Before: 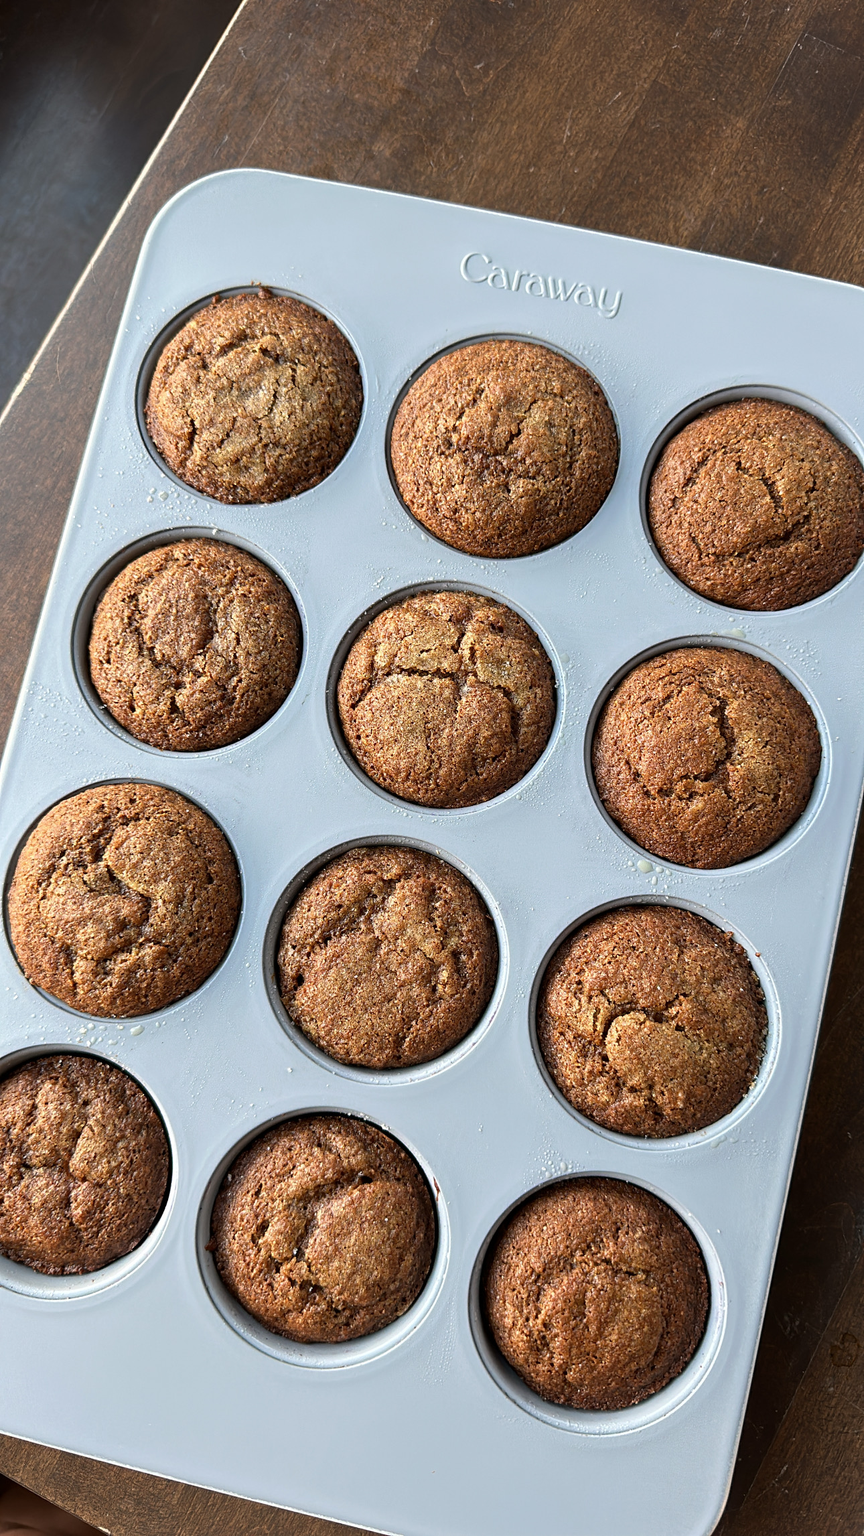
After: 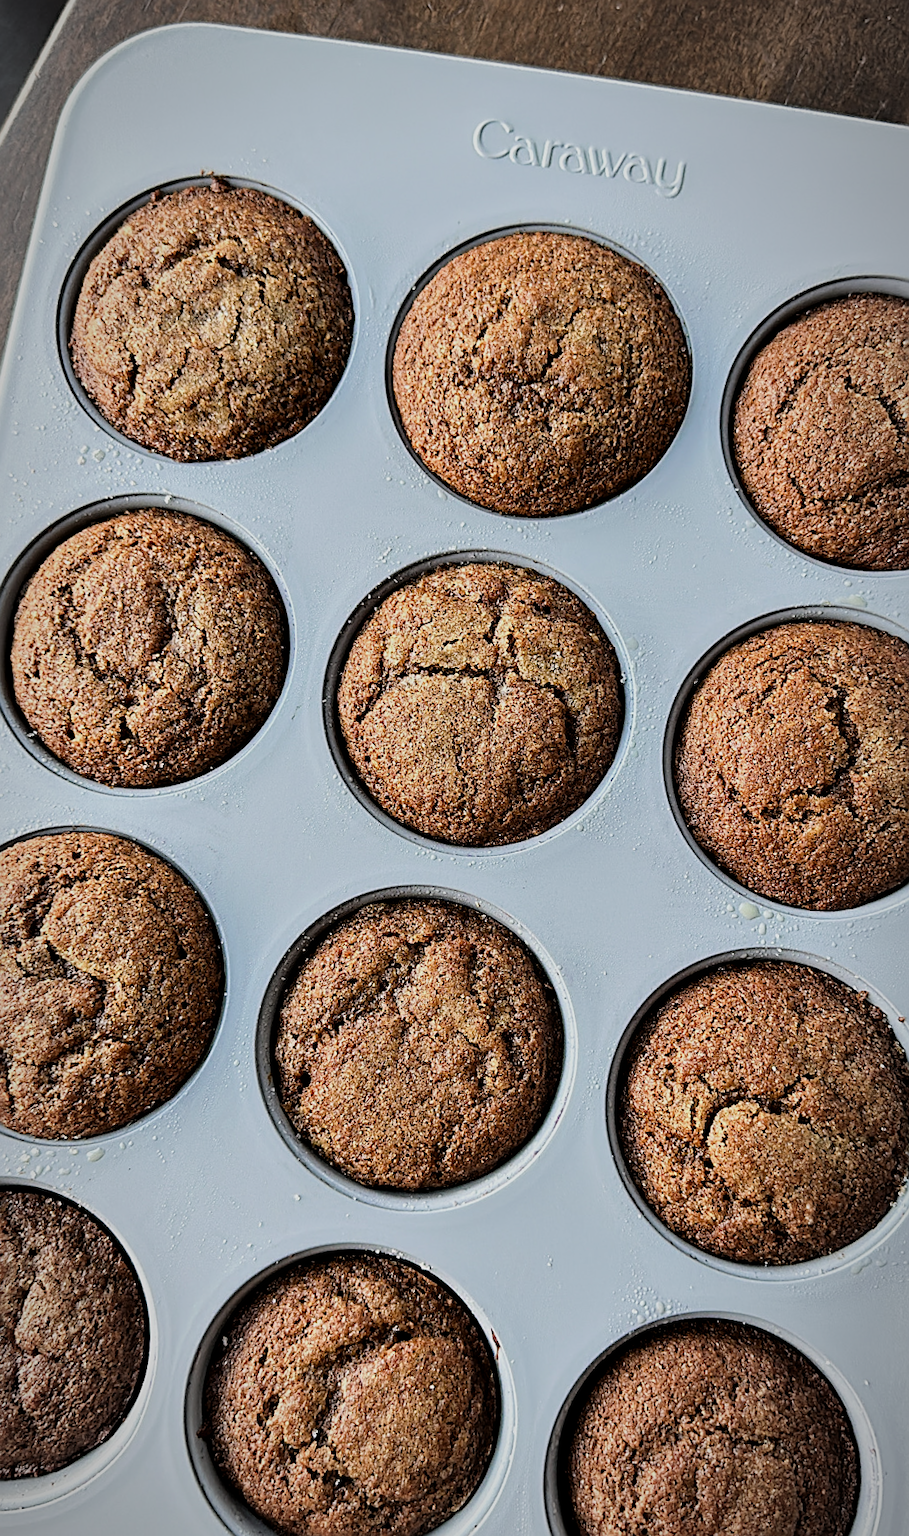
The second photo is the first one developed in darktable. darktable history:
color balance: on, module defaults
crop and rotate: left 11.831%, top 11.346%, right 13.429%, bottom 13.899%
white balance: emerald 1
filmic rgb: black relative exposure -7.65 EV, white relative exposure 4.56 EV, hardness 3.61, contrast 1.05
rotate and perspective: rotation -2.56°, automatic cropping off
sharpen: on, module defaults
vignetting: fall-off radius 70%, automatic ratio true
contrast equalizer: octaves 7, y [[0.6 ×6], [0.55 ×6], [0 ×6], [0 ×6], [0 ×6]], mix 0.3
